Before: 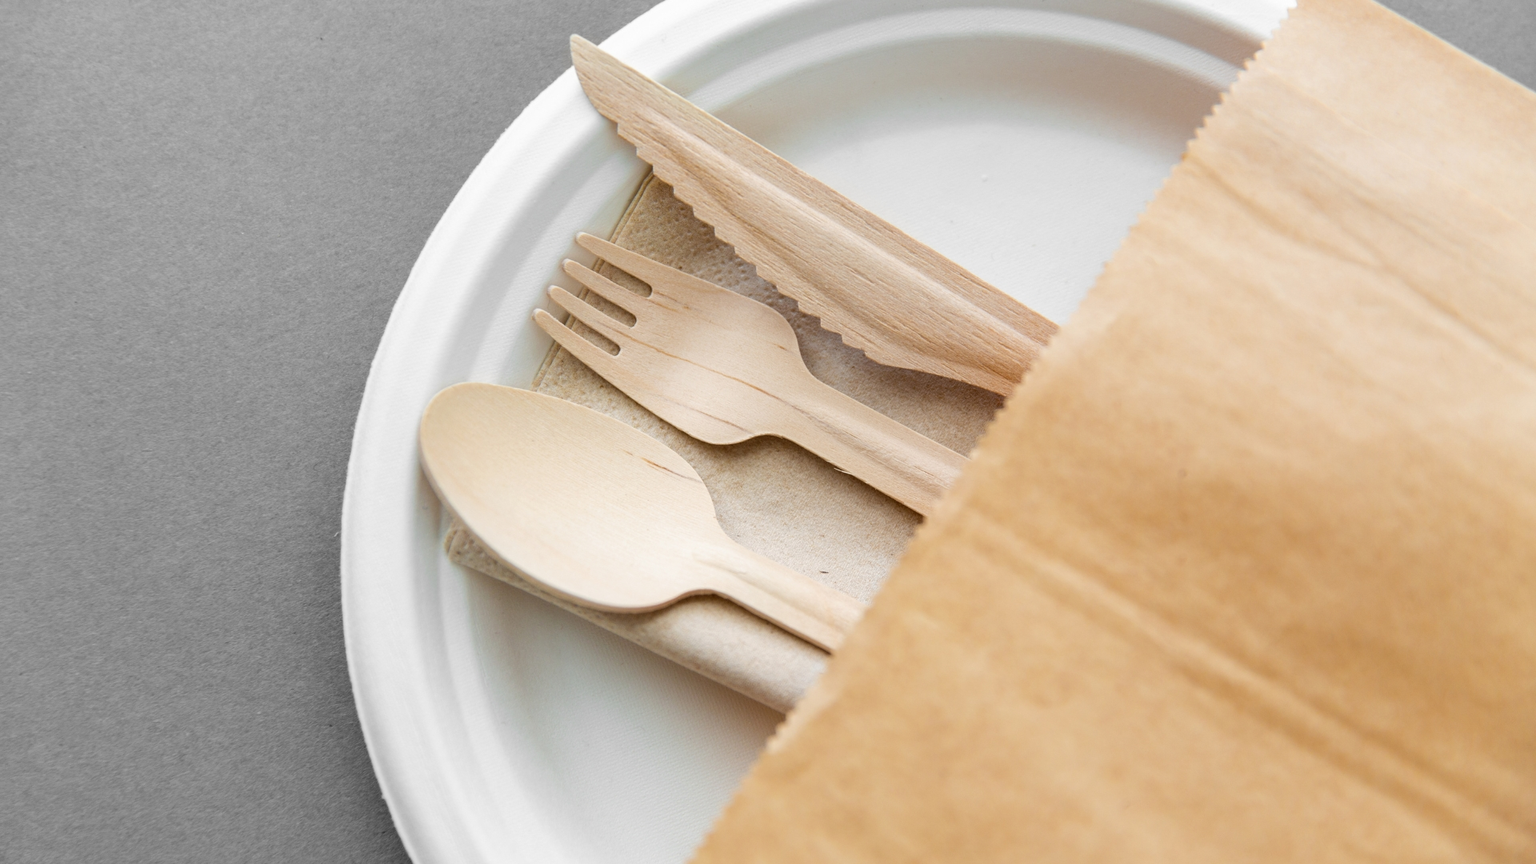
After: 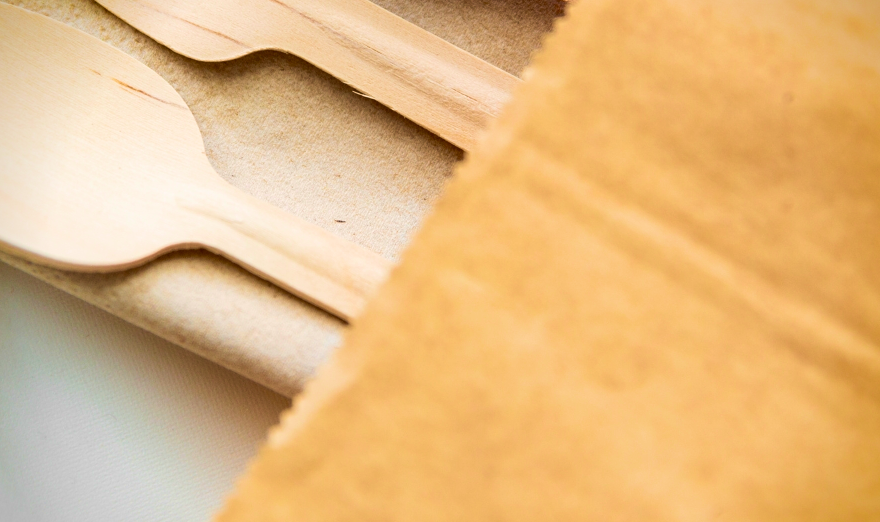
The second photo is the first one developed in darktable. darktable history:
vignetting: fall-off start 88.53%, fall-off radius 44.2%, saturation 0.376, width/height ratio 1.161
crop: left 35.976%, top 45.819%, right 18.162%, bottom 5.807%
contrast brightness saturation: contrast 0.16, saturation 0.32
velvia: strength 45%
